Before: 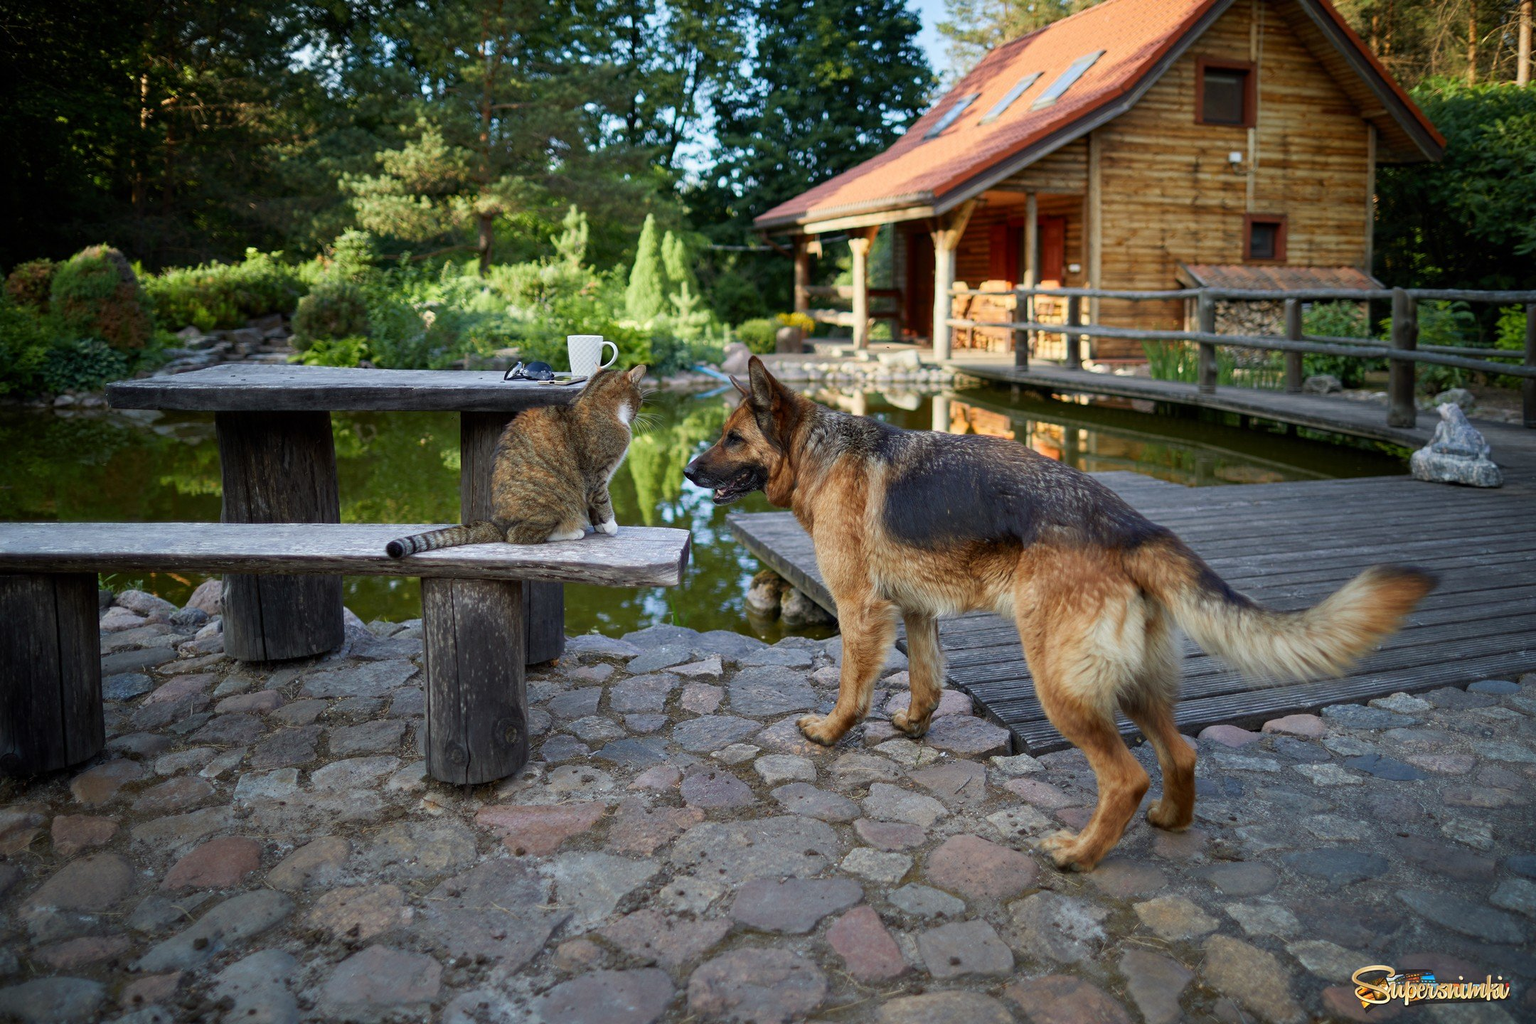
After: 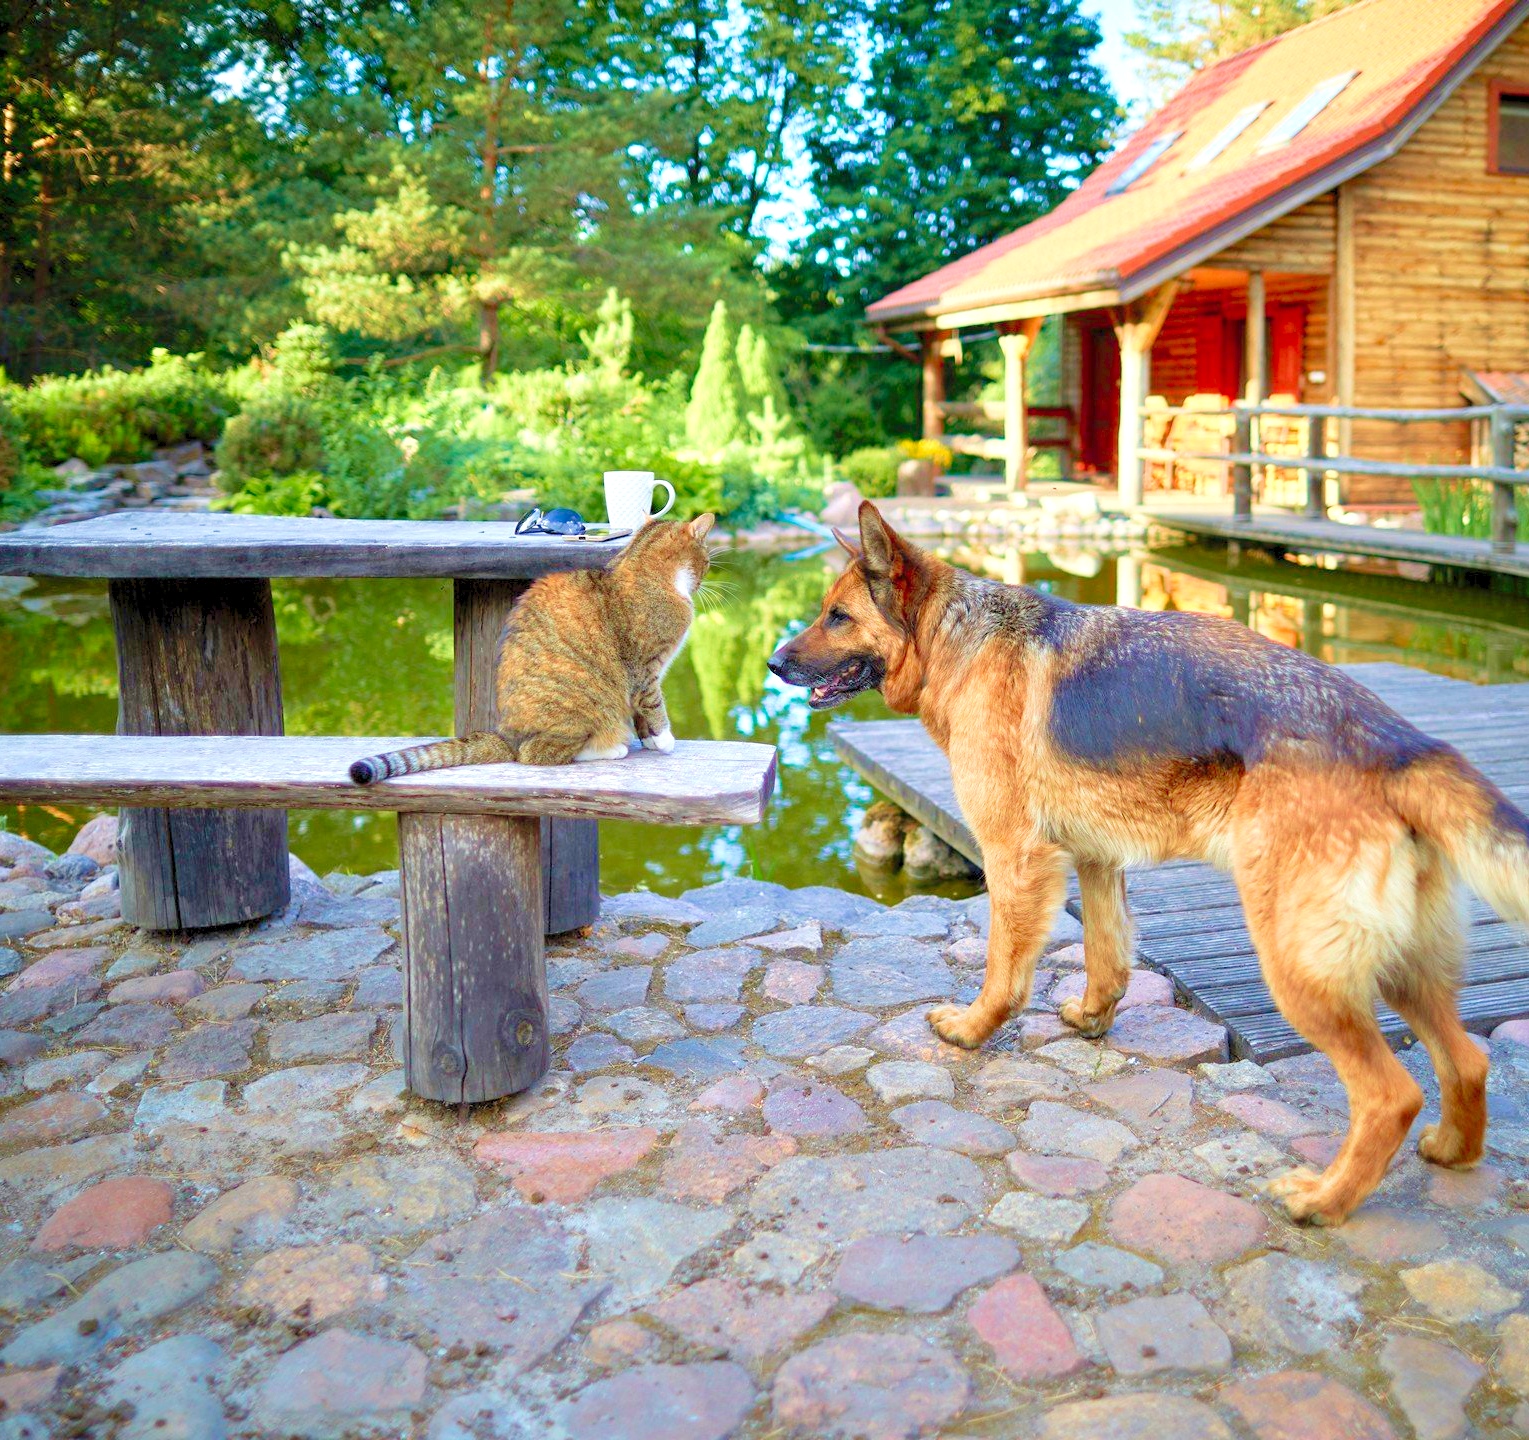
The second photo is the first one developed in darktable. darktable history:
velvia: strength 44.86%
levels: gray 50.89%, levels [0.008, 0.318, 0.836]
crop and rotate: left 8.985%, right 20.211%
